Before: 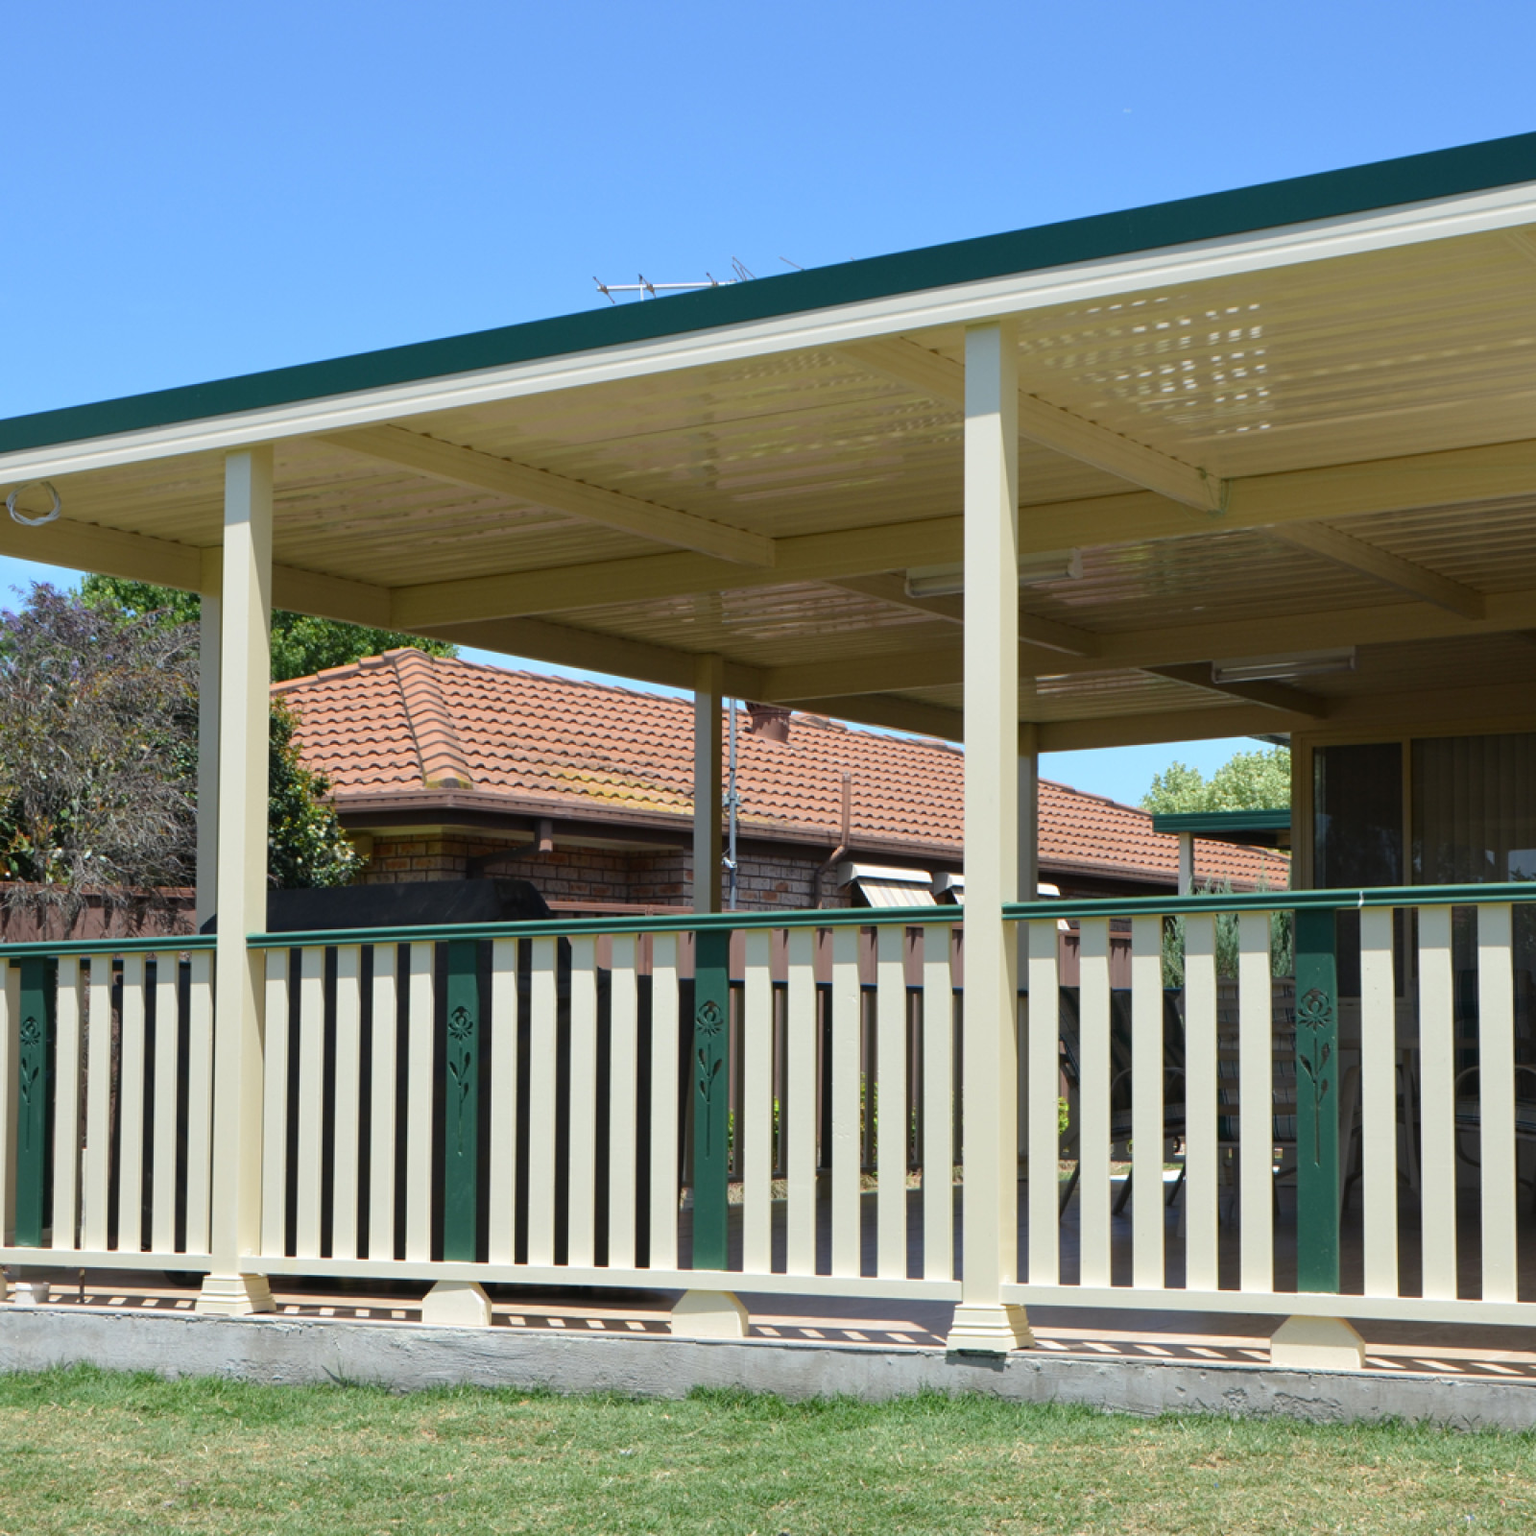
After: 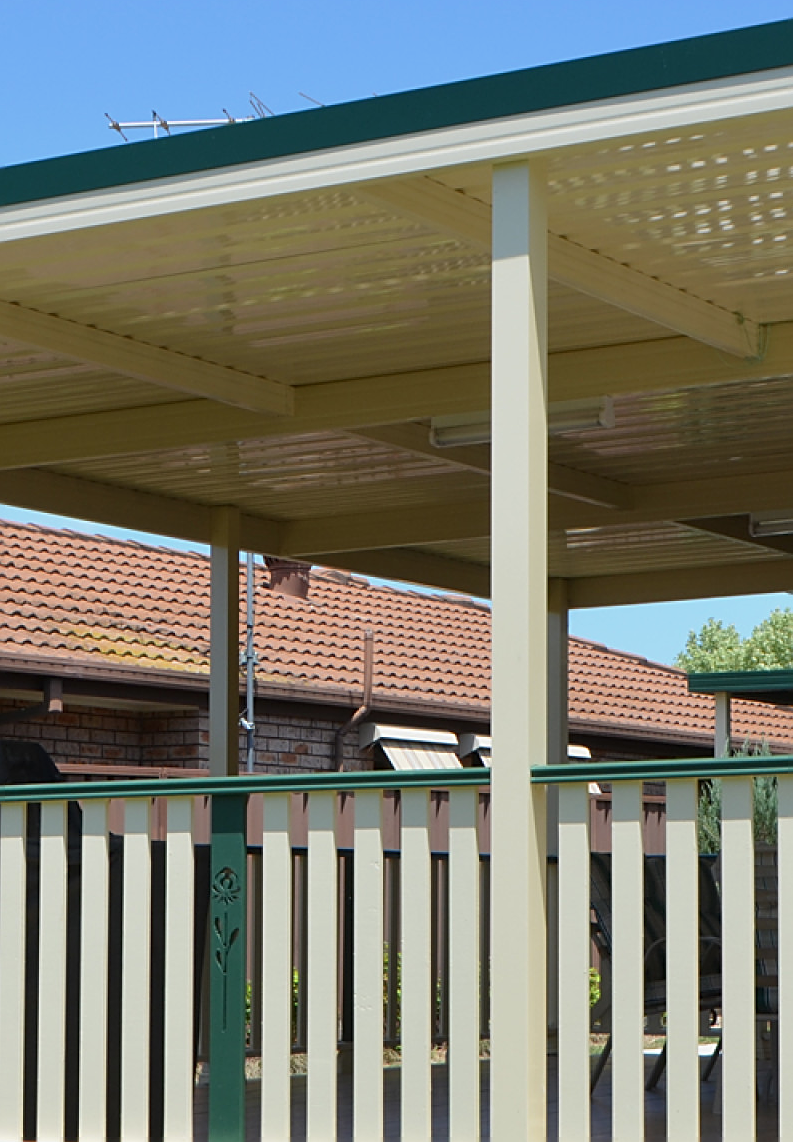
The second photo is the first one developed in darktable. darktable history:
sharpen: on, module defaults
crop: left 32.075%, top 10.976%, right 18.355%, bottom 17.596%
exposure: exposure -0.153 EV, compensate highlight preservation false
